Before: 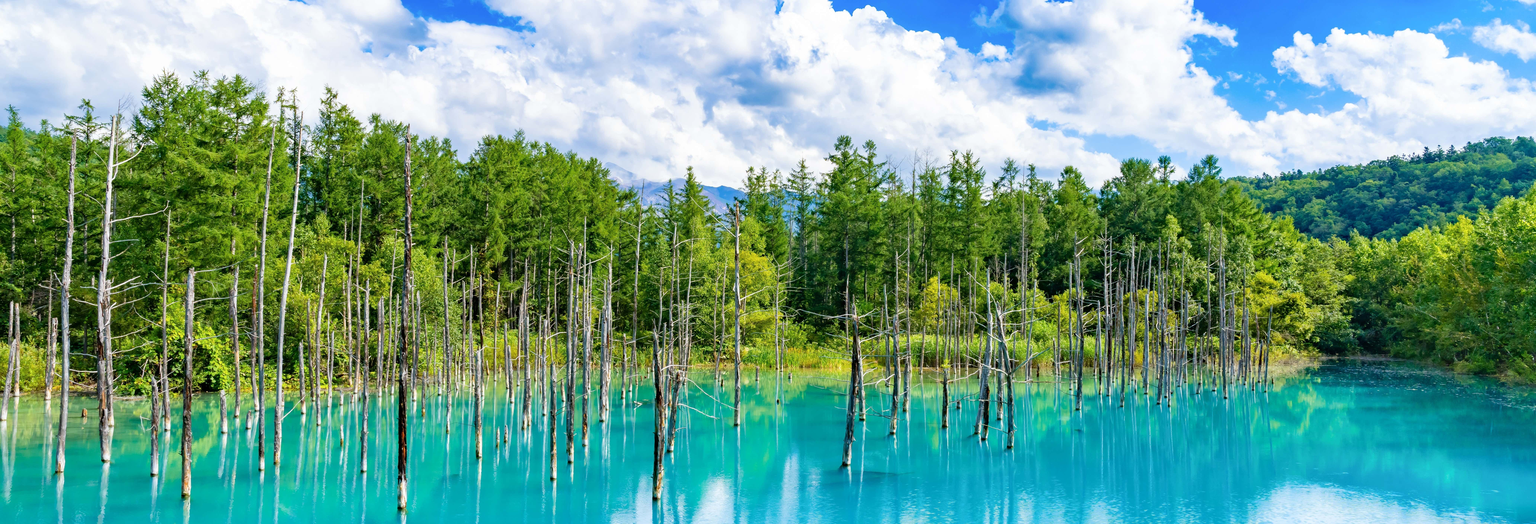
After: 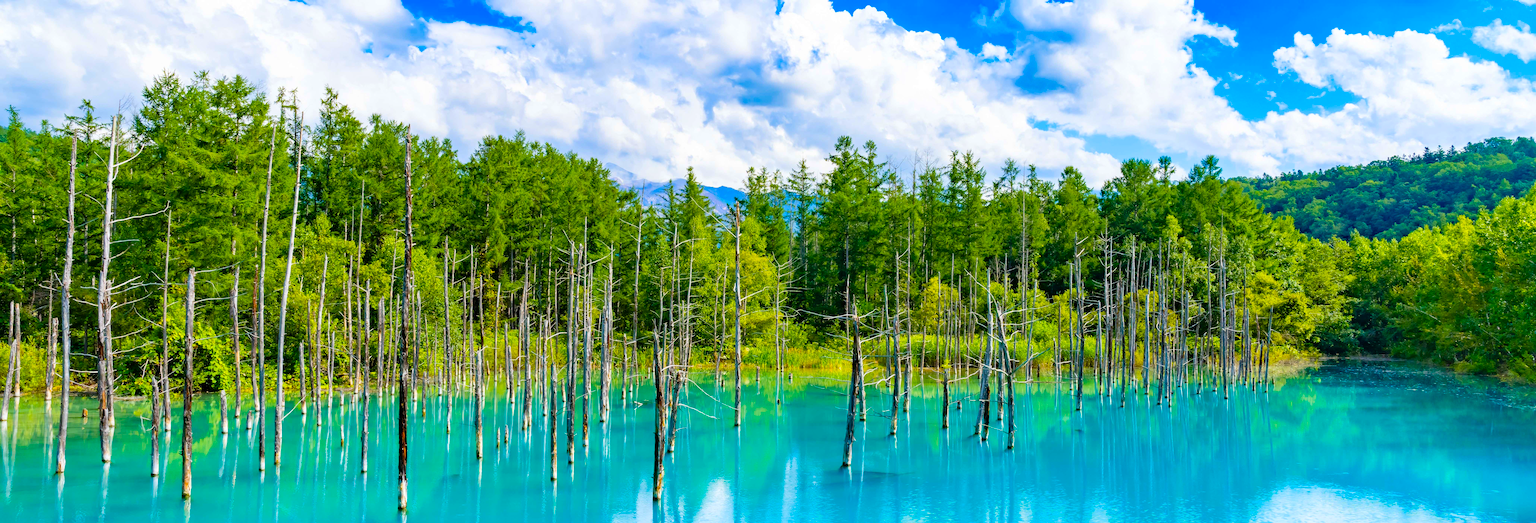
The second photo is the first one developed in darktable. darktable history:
color balance rgb: linear chroma grading › global chroma 15.078%, perceptual saturation grading › global saturation 19.342%, global vibrance 20%
